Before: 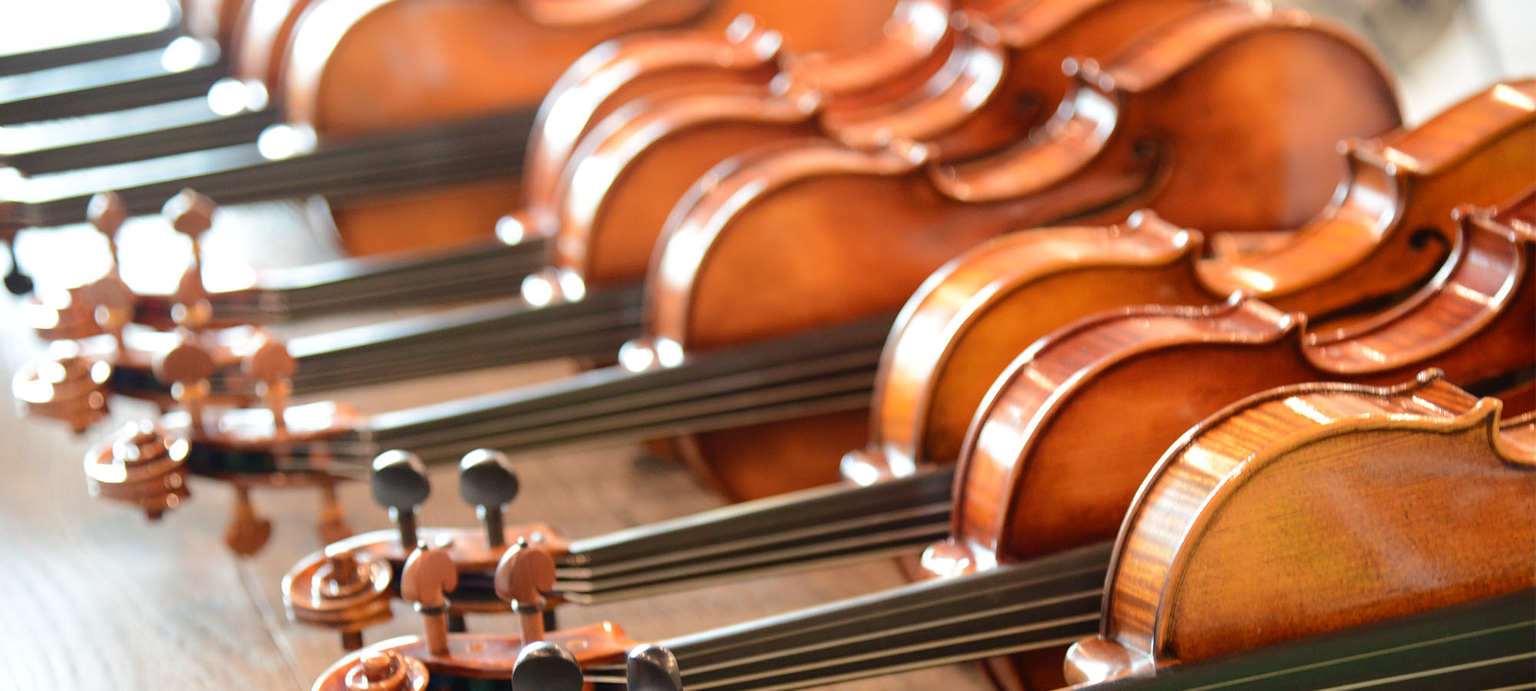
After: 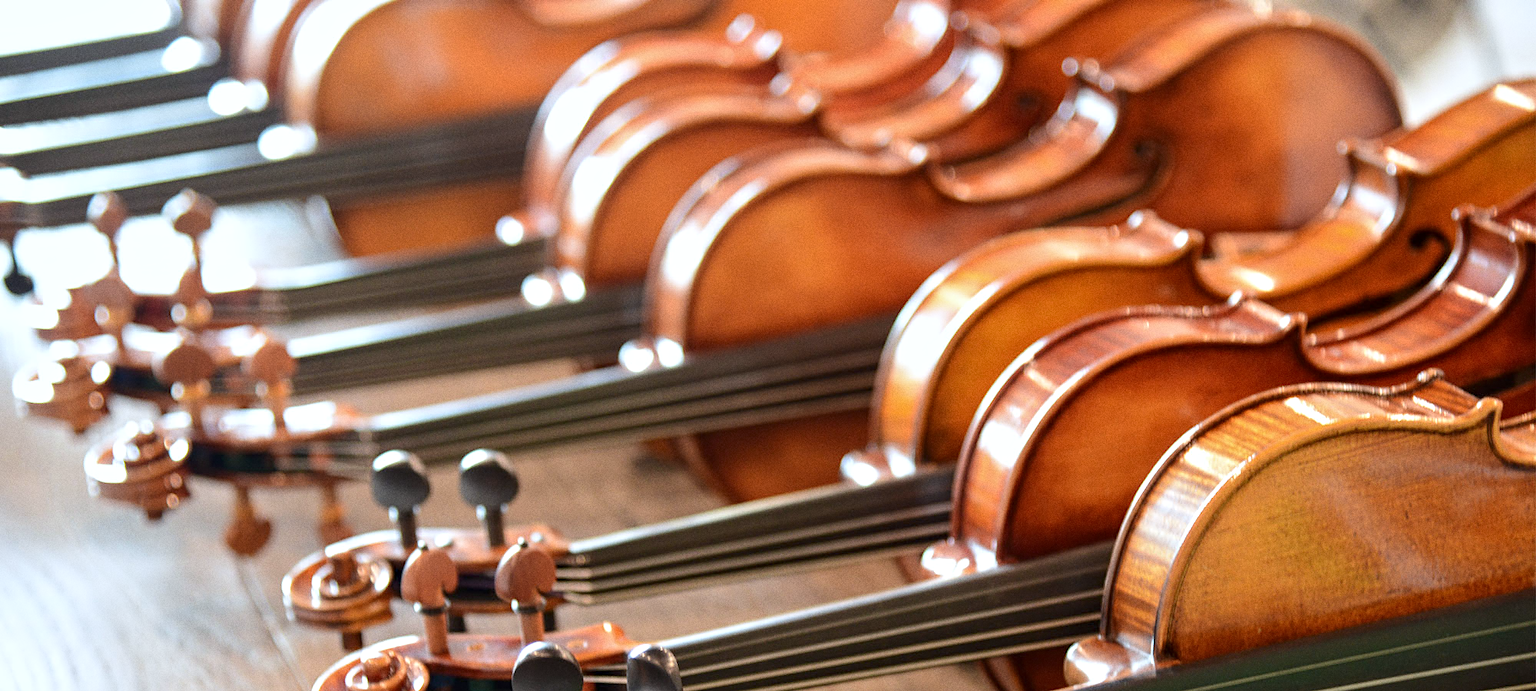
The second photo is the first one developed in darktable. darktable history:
white balance: red 0.967, blue 1.049
grain: coarseness 0.47 ISO
contrast equalizer: octaves 7, y [[0.509, 0.514, 0.523, 0.542, 0.578, 0.603], [0.5 ×6], [0.509, 0.514, 0.523, 0.542, 0.578, 0.603], [0.001, 0.002, 0.003, 0.005, 0.01, 0.013], [0.001, 0.002, 0.003, 0.005, 0.01, 0.013]]
